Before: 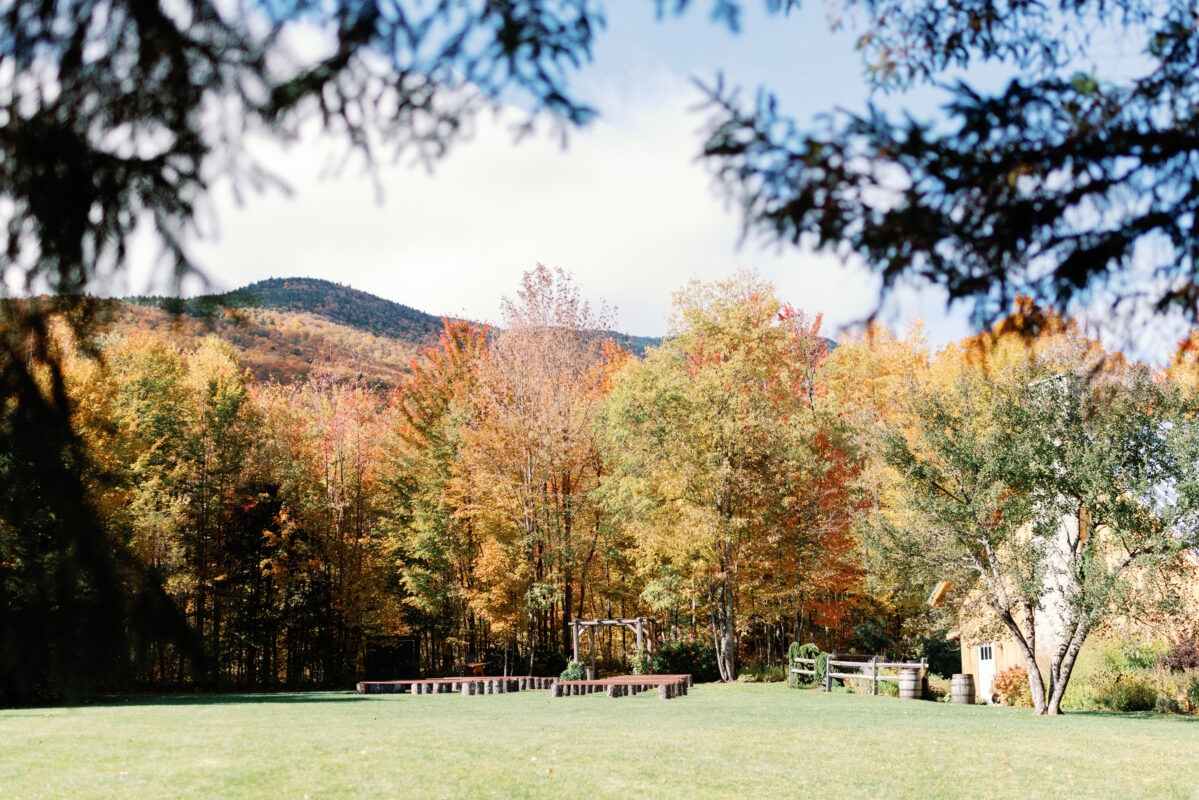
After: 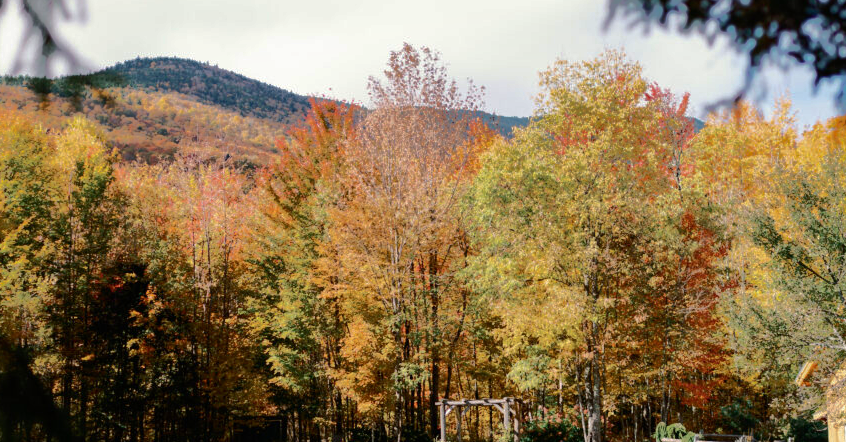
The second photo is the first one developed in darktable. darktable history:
crop: left 11.123%, top 27.61%, right 18.3%, bottom 17.034%
shadows and highlights: shadows 38.43, highlights -74.54
contrast brightness saturation: contrast 0.22
